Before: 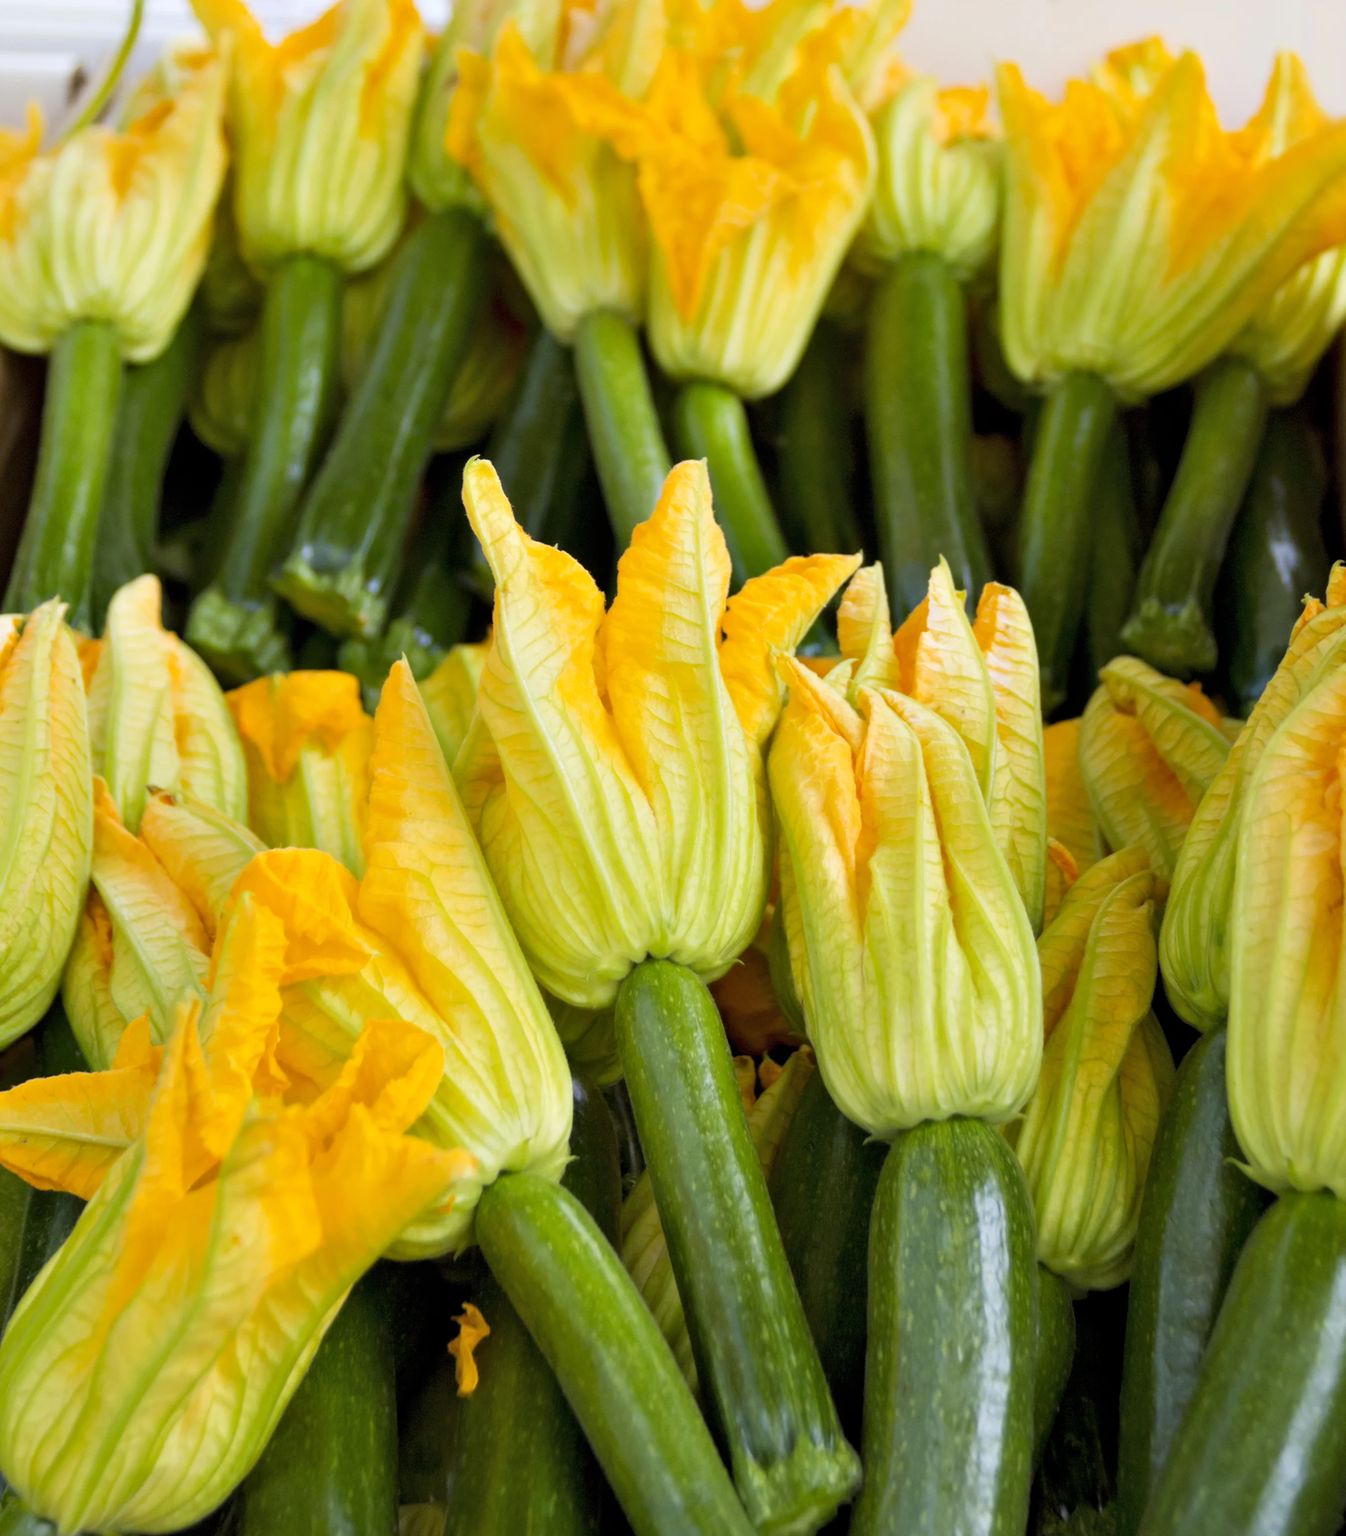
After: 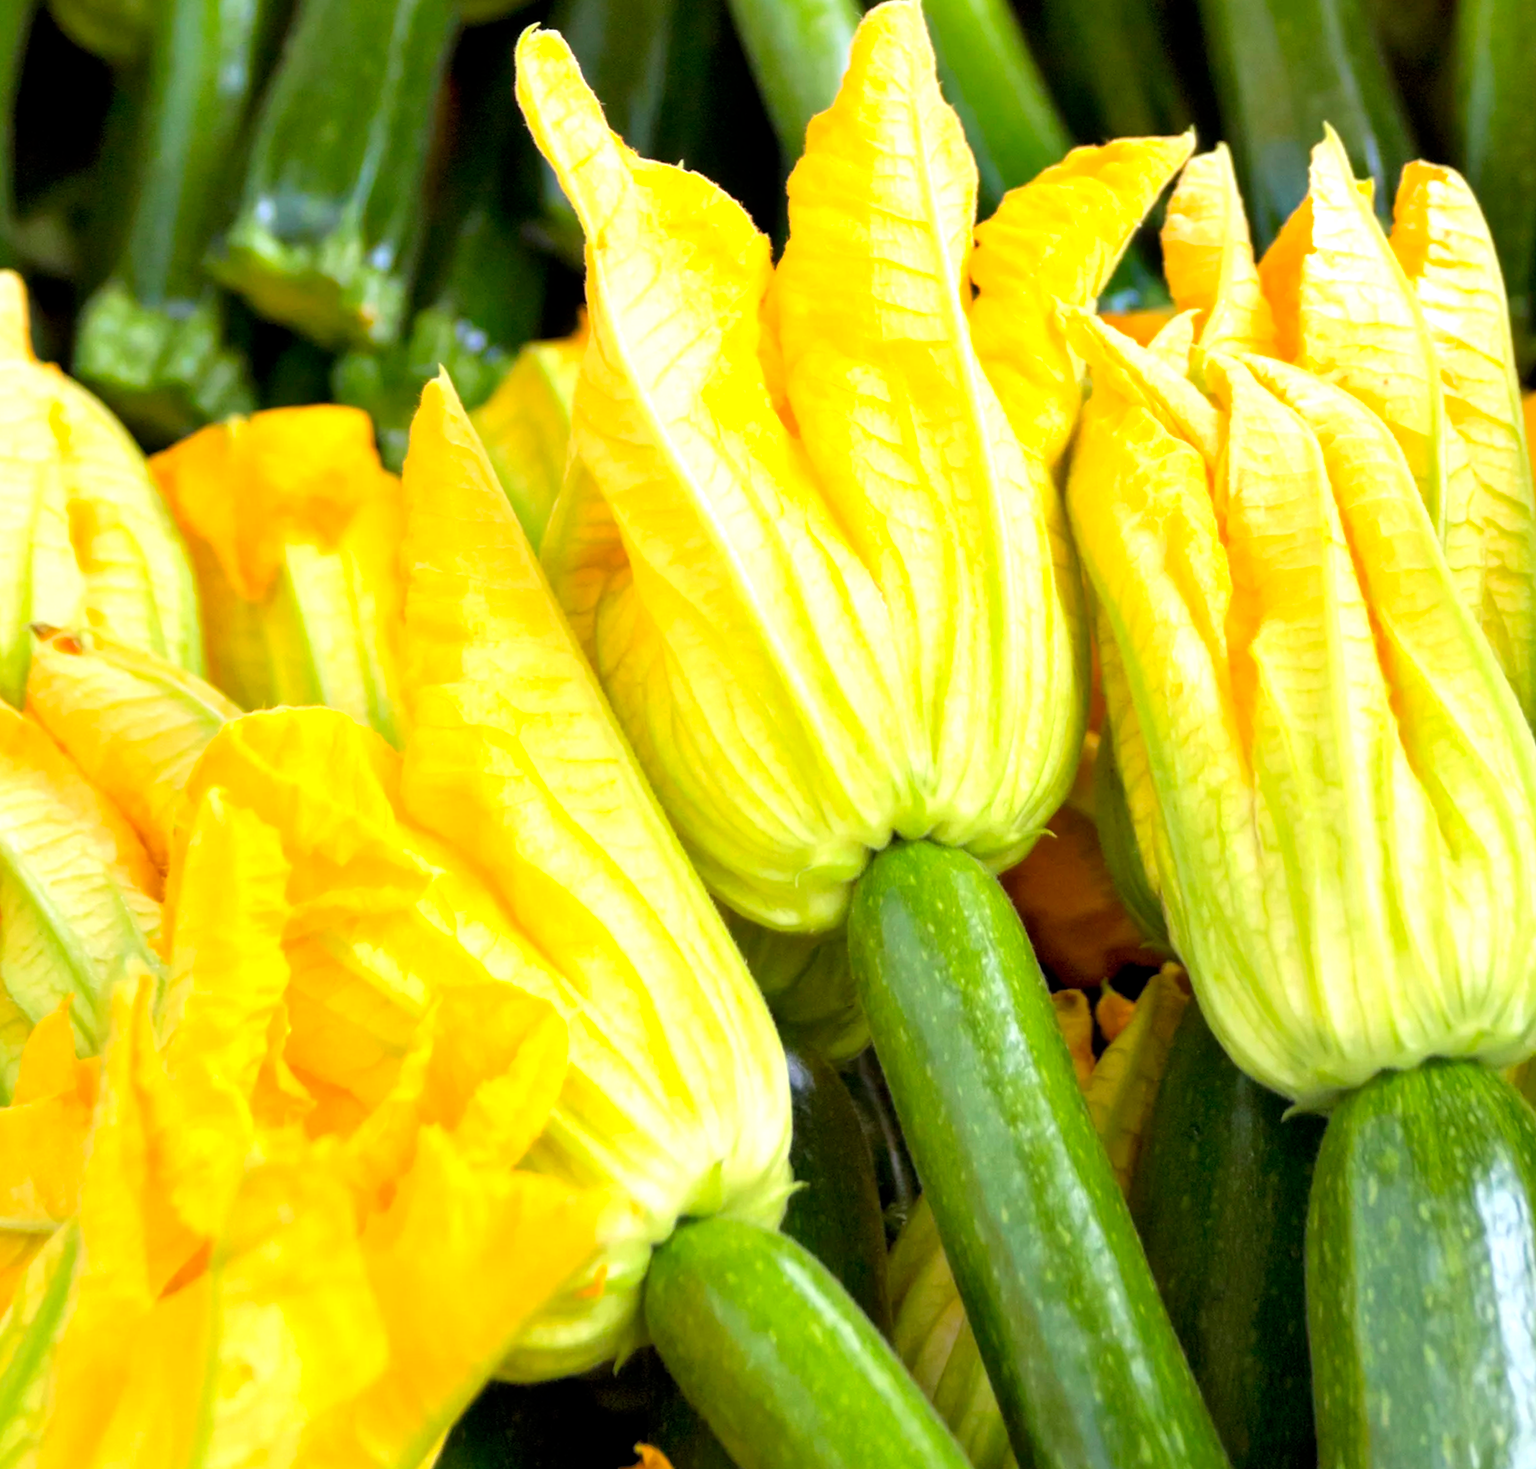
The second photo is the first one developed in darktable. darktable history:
rotate and perspective: rotation -4.98°, automatic cropping off
crop: left 13.312%, top 31.28%, right 24.627%, bottom 15.582%
exposure: exposure 0.722 EV
